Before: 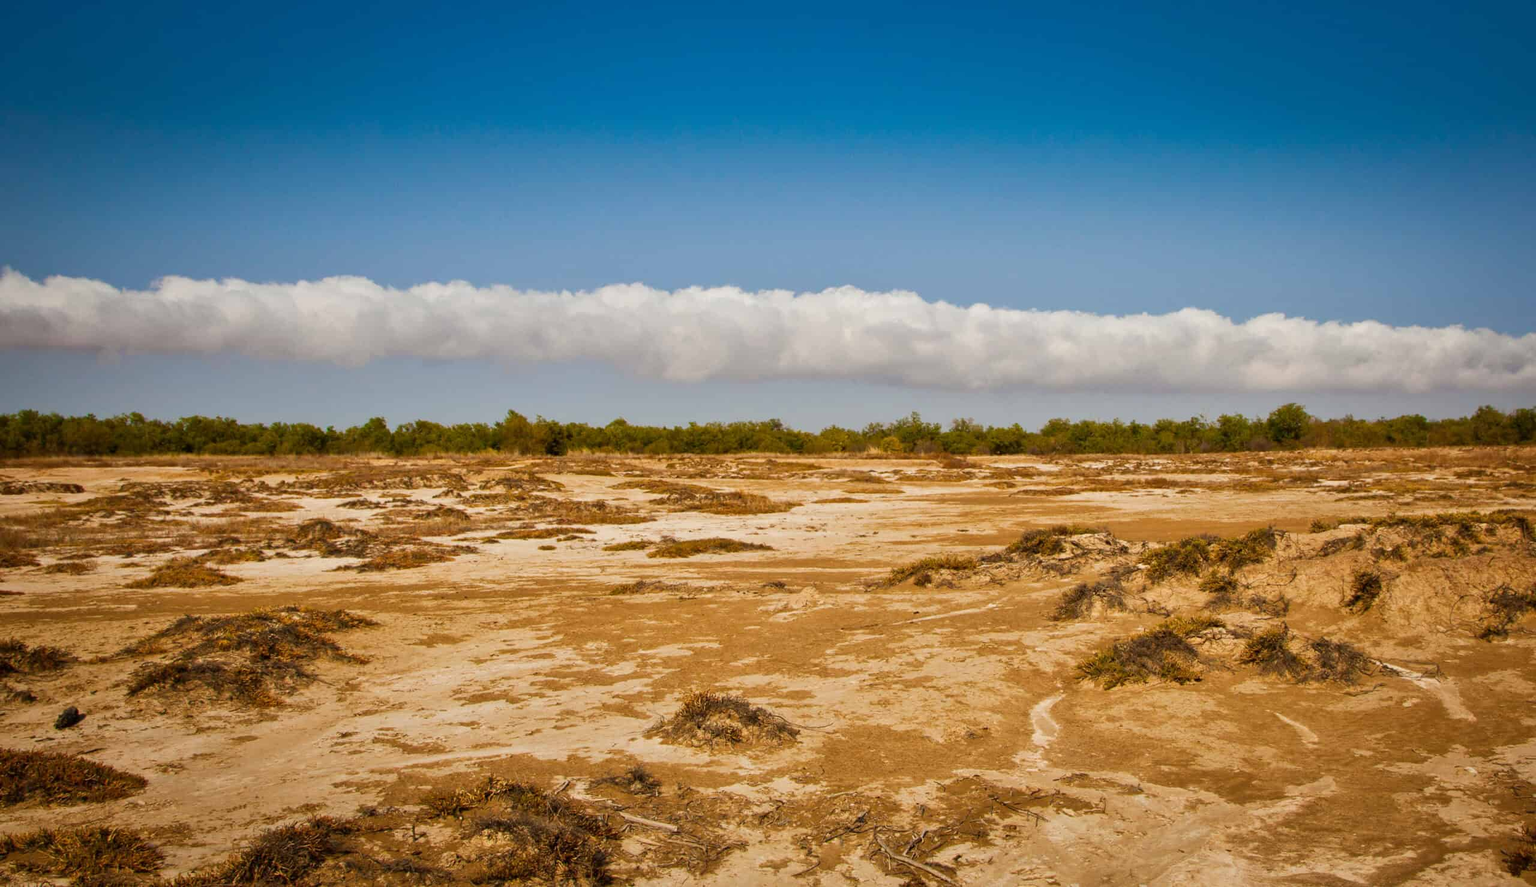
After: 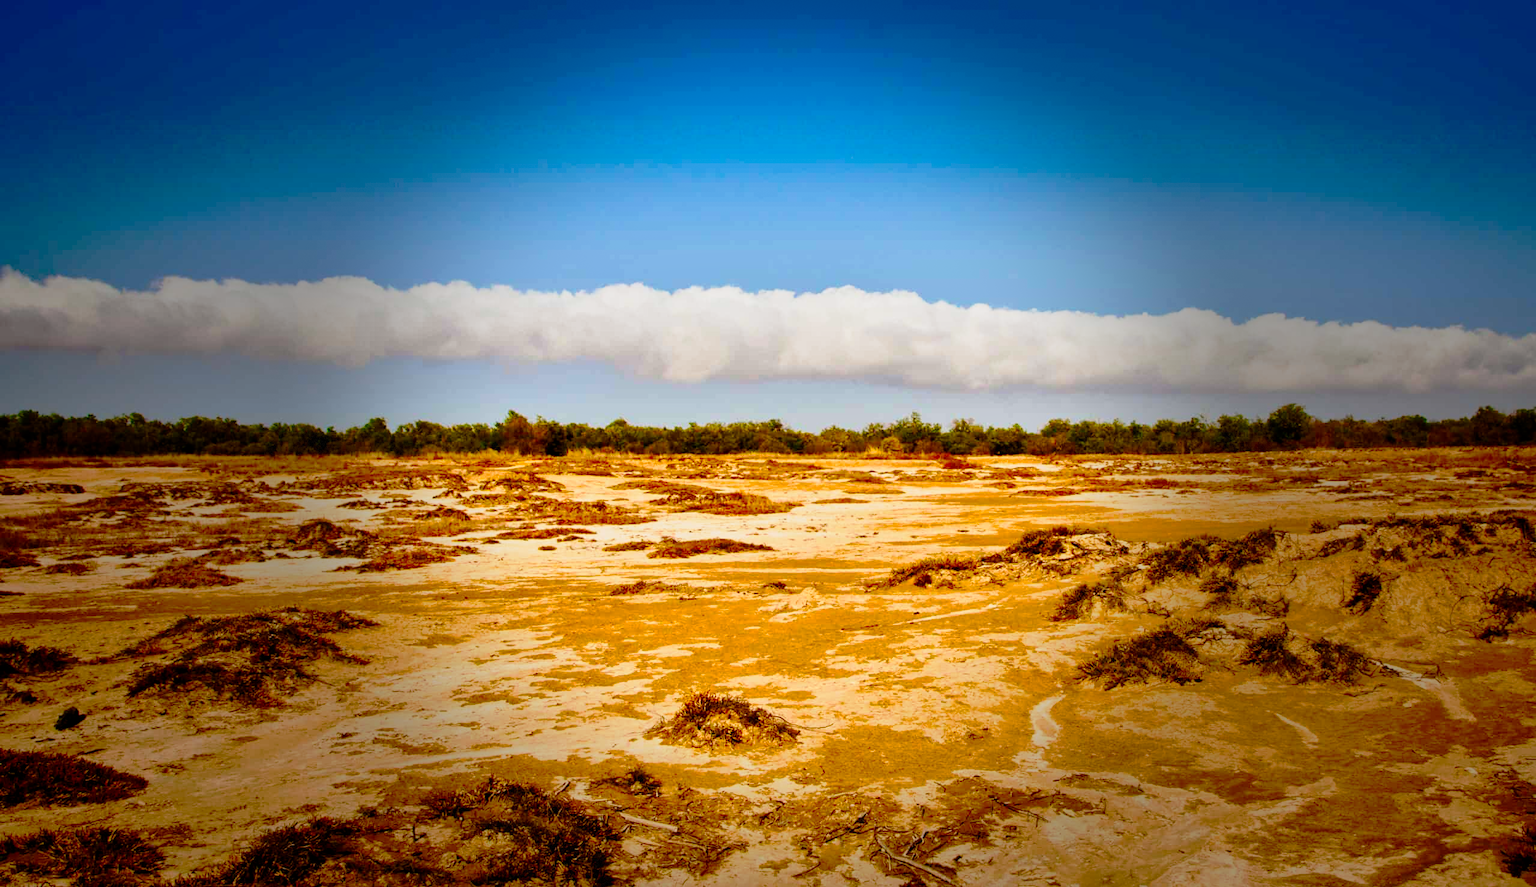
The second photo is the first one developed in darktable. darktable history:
vignetting: fall-off start 30.63%, fall-off radius 35.02%, brightness -0.61, saturation -0.001, dithering 8-bit output, unbound false
contrast brightness saturation: contrast 0.234, brightness 0.114, saturation 0.289
filmic rgb: black relative exposure -7.73 EV, white relative exposure 4.36 EV, hardness 3.76, latitude 38.92%, contrast 0.982, highlights saturation mix 9.79%, shadows ↔ highlights balance 4.13%, preserve chrominance no, color science v4 (2020), type of noise poissonian
tone curve: curves: ch0 [(0.003, 0) (0.066, 0.023) (0.154, 0.082) (0.281, 0.221) (0.405, 0.389) (0.517, 0.553) (0.716, 0.743) (0.822, 0.882) (1, 1)]; ch1 [(0, 0) (0.164, 0.115) (0.337, 0.332) (0.39, 0.398) (0.464, 0.461) (0.501, 0.5) (0.521, 0.526) (0.571, 0.606) (0.656, 0.677) (0.723, 0.731) (0.811, 0.796) (1, 1)]; ch2 [(0, 0) (0.337, 0.382) (0.464, 0.476) (0.501, 0.502) (0.527, 0.54) (0.556, 0.567) (0.575, 0.606) (0.659, 0.736) (1, 1)], preserve colors none
shadows and highlights: shadows 32.18, highlights -32.1, soften with gaussian
